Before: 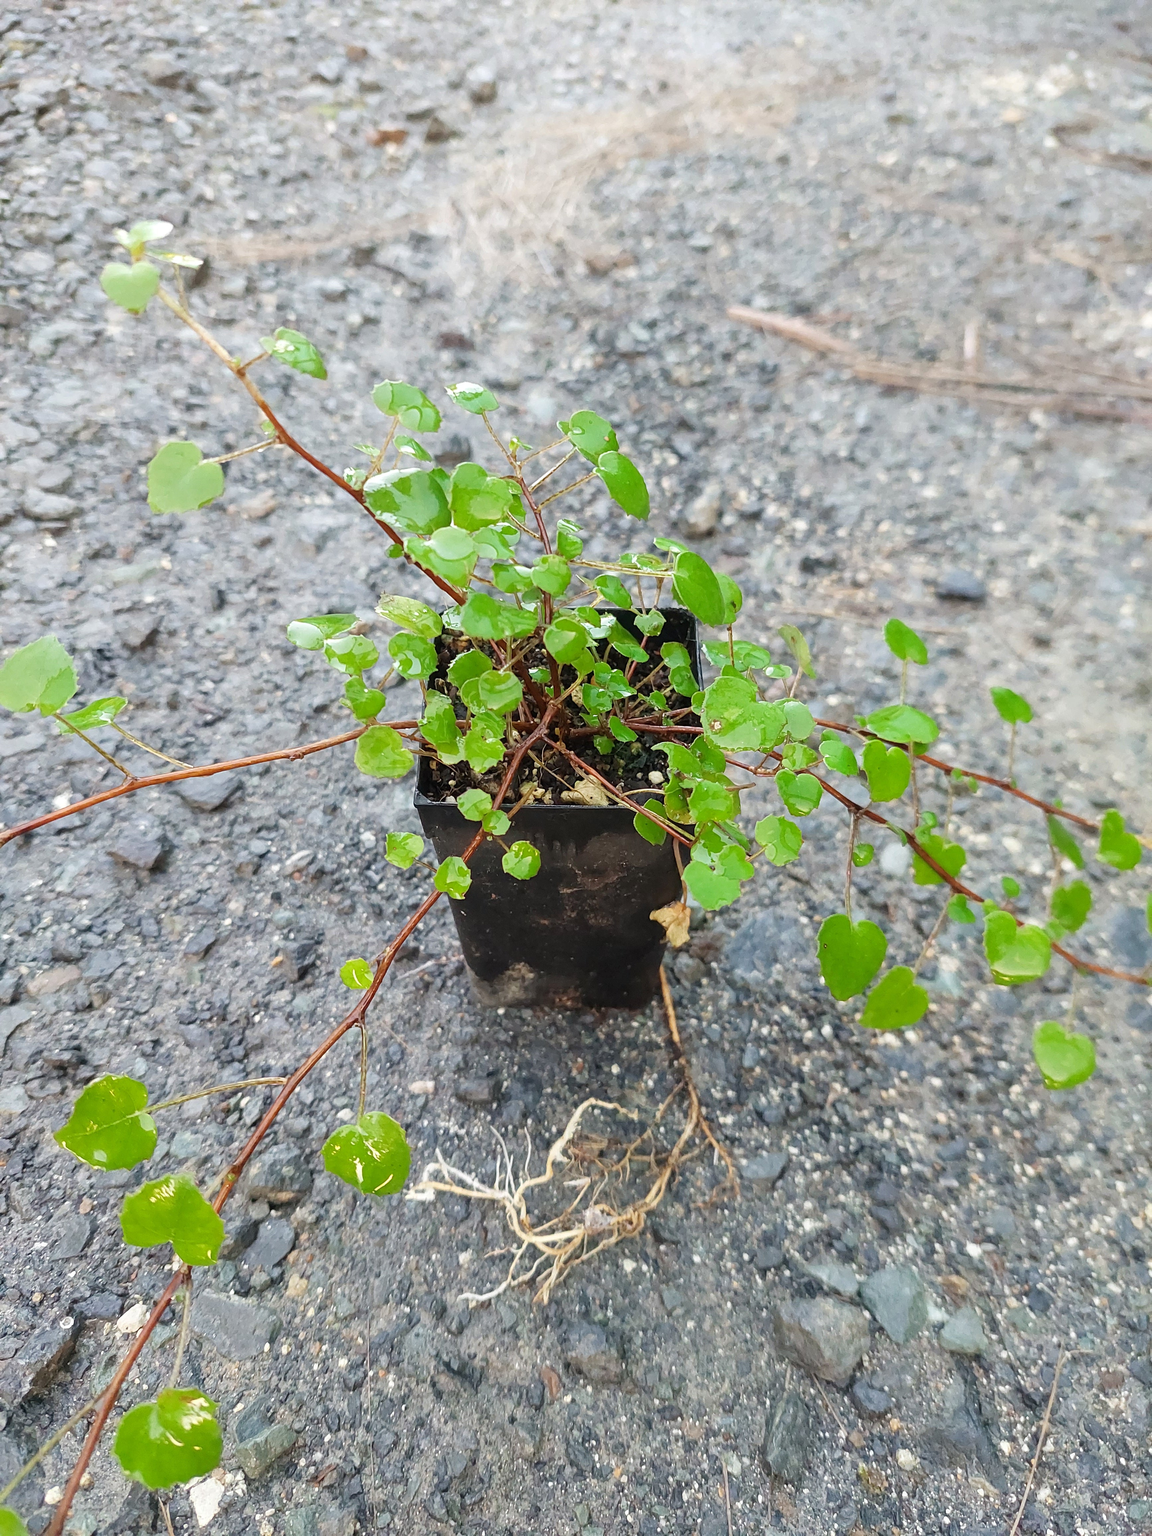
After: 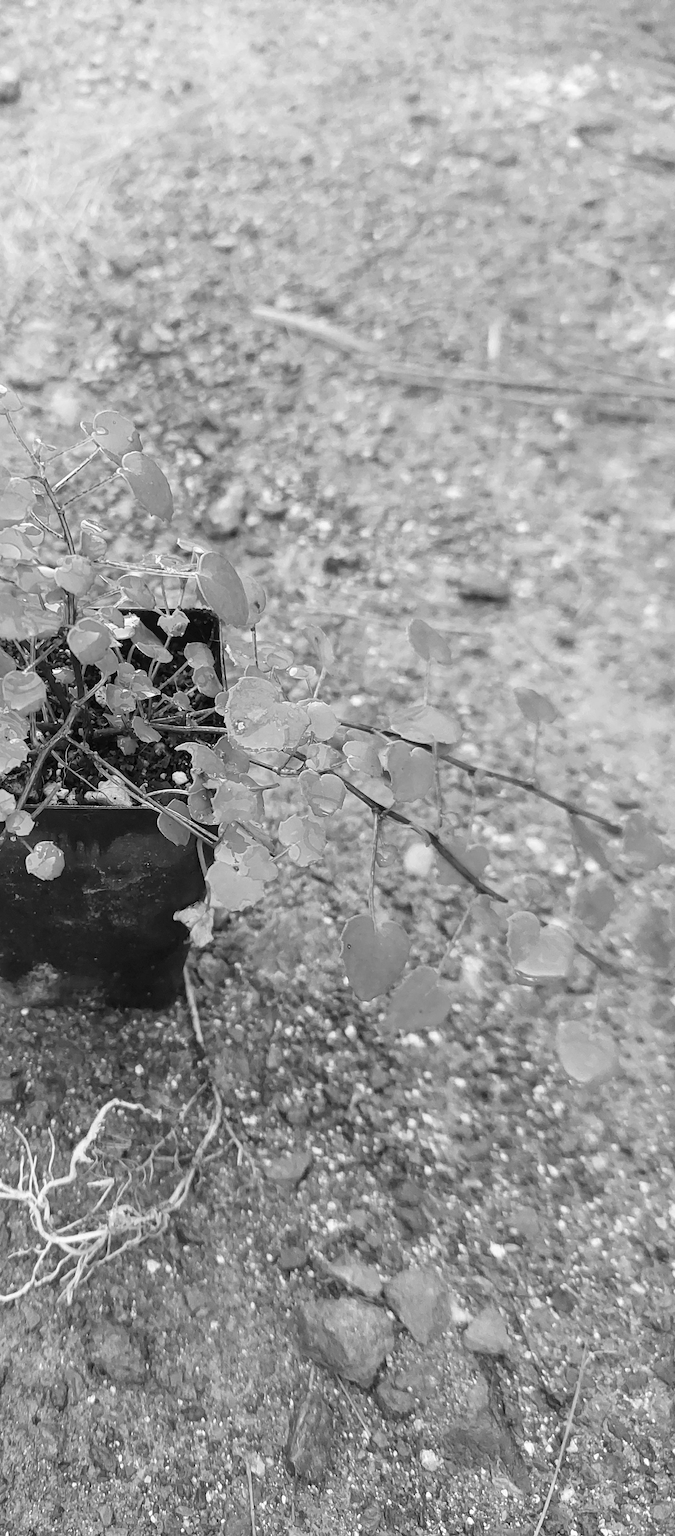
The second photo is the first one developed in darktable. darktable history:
exposure: exposure 0 EV, compensate highlight preservation false
monochrome: size 3.1
crop: left 41.402%
